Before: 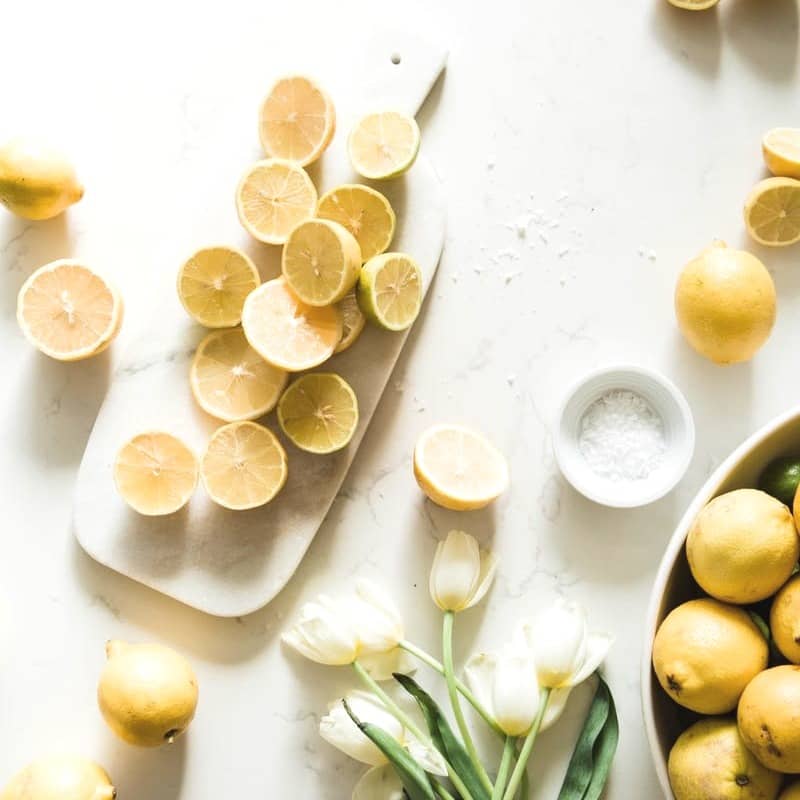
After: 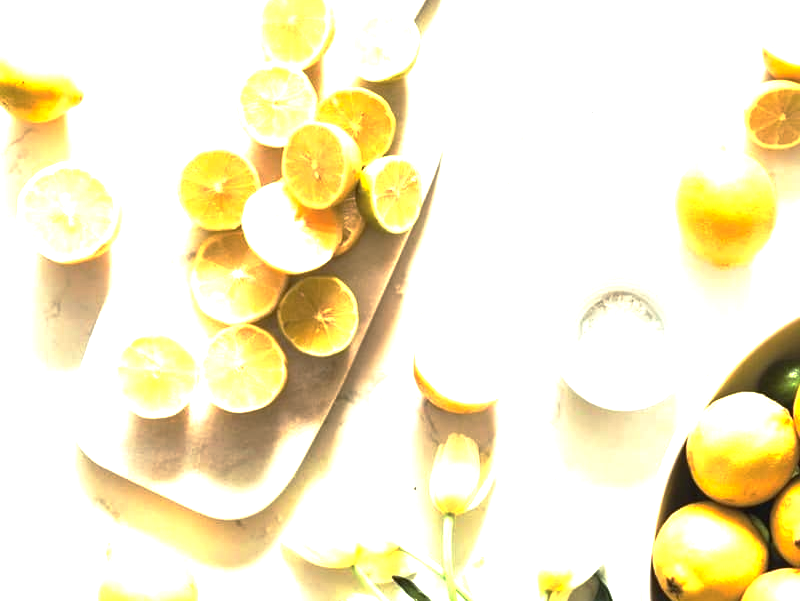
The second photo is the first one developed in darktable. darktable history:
base curve: curves: ch0 [(0, 0) (0.595, 0.418) (1, 1)], preserve colors none
exposure: exposure 1 EV, compensate exposure bias true, compensate highlight preservation false
crop and rotate: top 12.323%, bottom 12.517%
